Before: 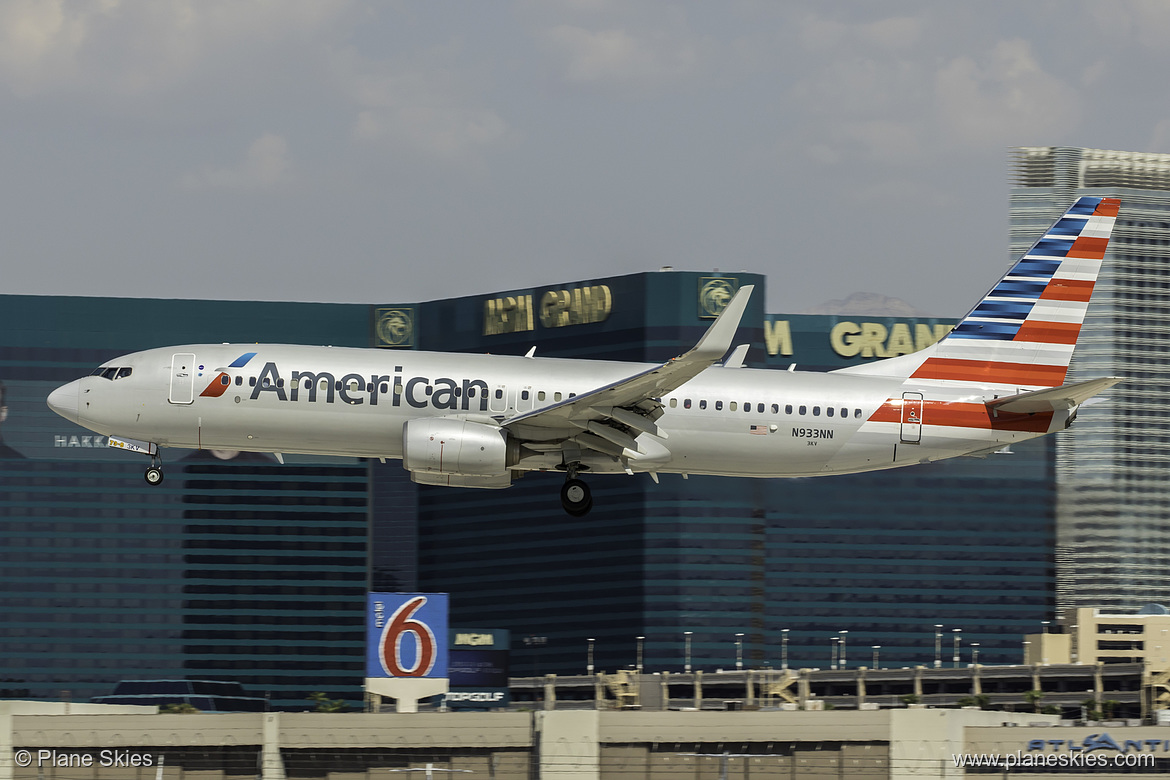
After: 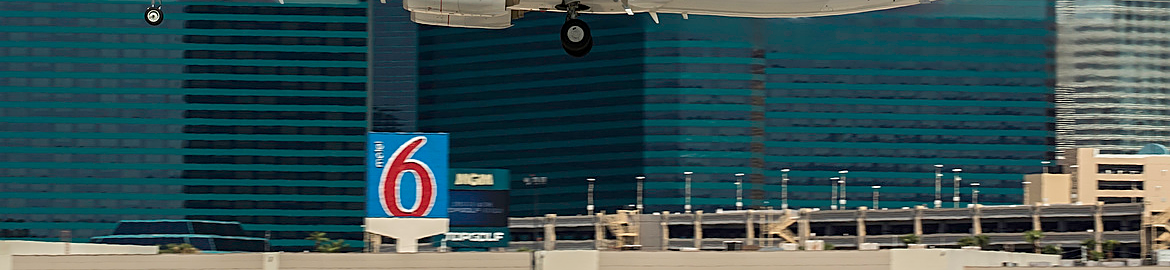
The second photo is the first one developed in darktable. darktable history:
sharpen: on, module defaults
tone equalizer: edges refinement/feathering 500, mask exposure compensation -1.57 EV, preserve details no
crop and rotate: top 59%, bottom 6.296%
